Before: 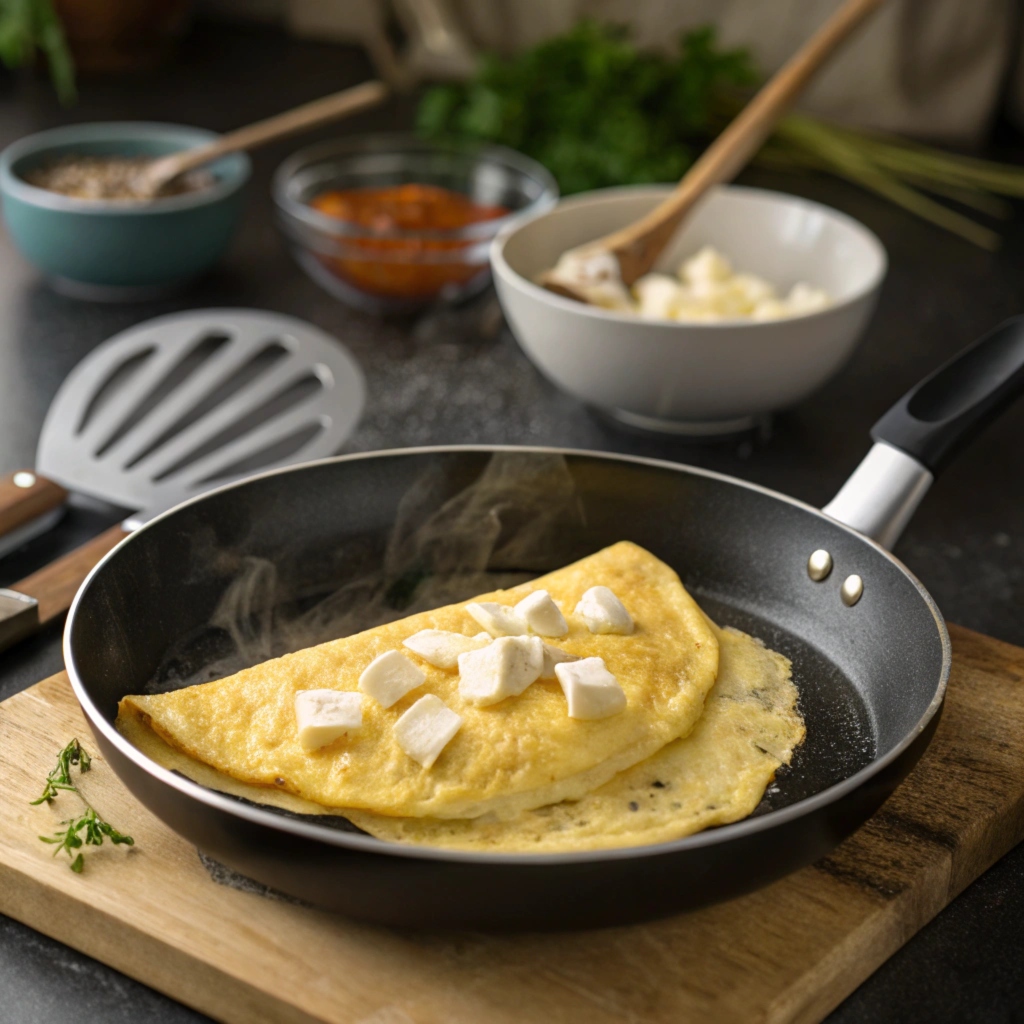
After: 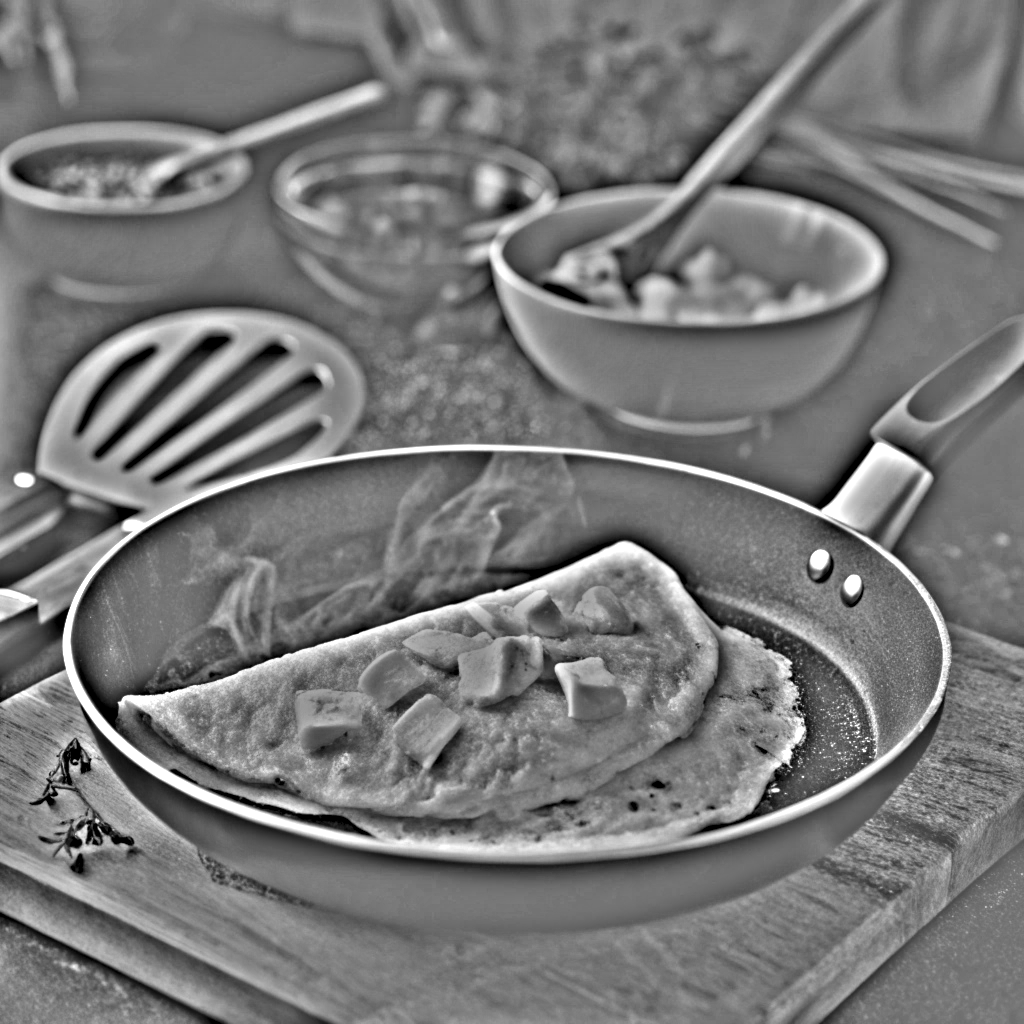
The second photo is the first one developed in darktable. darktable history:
contrast equalizer: y [[0.5 ×6], [0.5 ×6], [0.5 ×6], [0 ×6], [0, 0.039, 0.251, 0.29, 0.293, 0.292]]
highpass: on, module defaults
